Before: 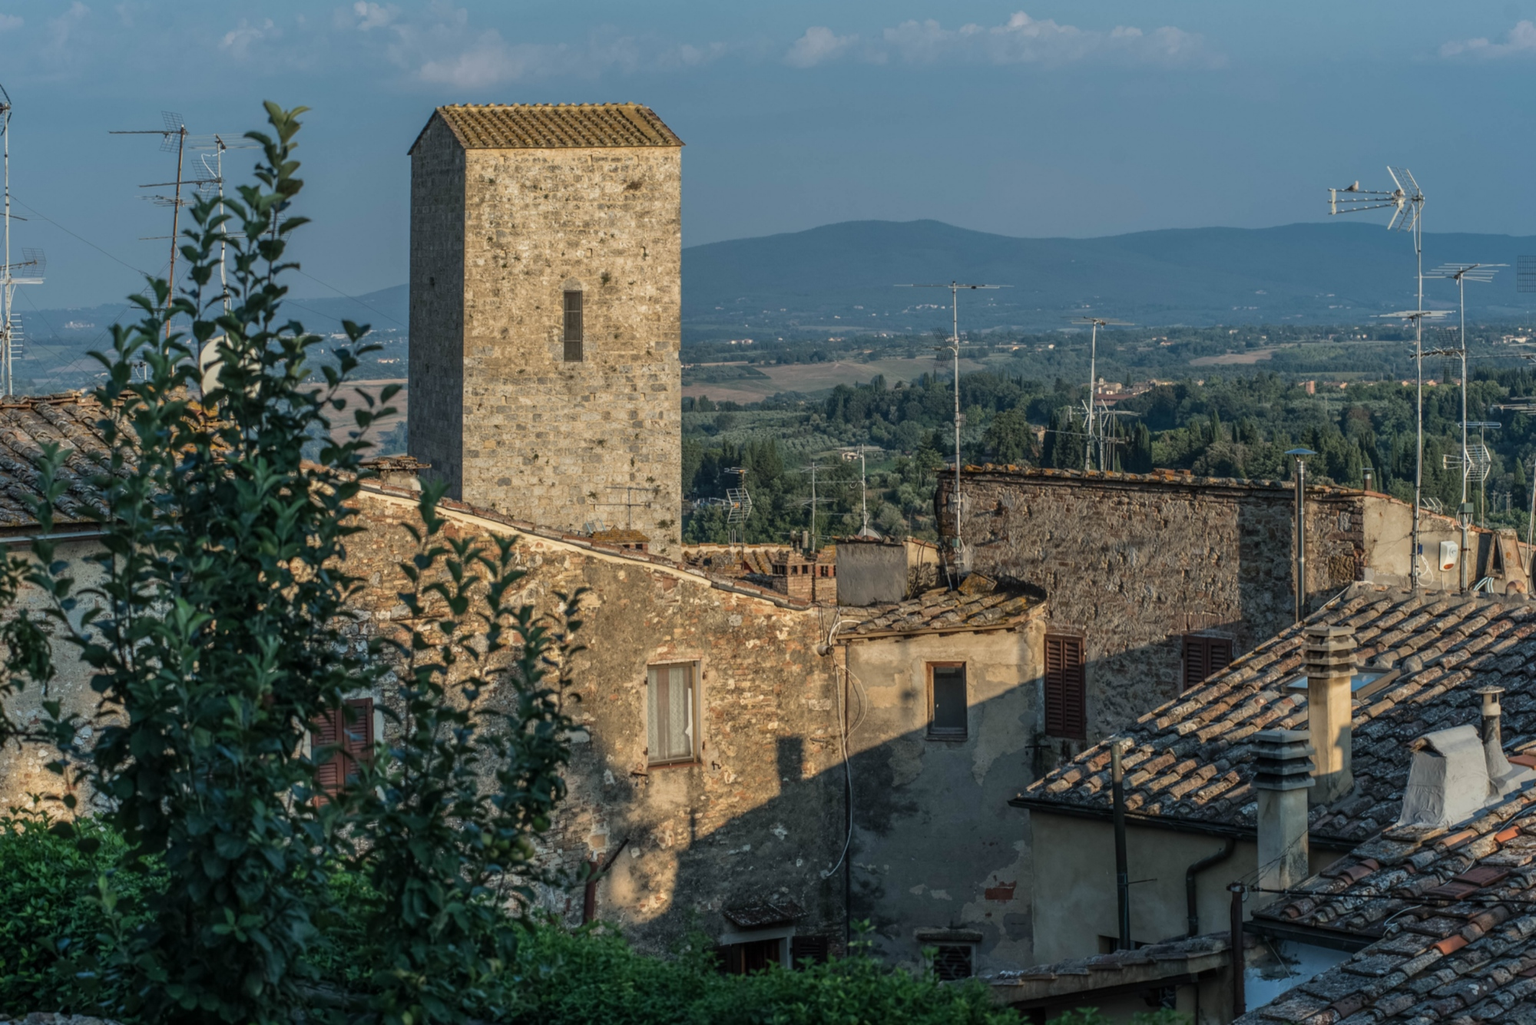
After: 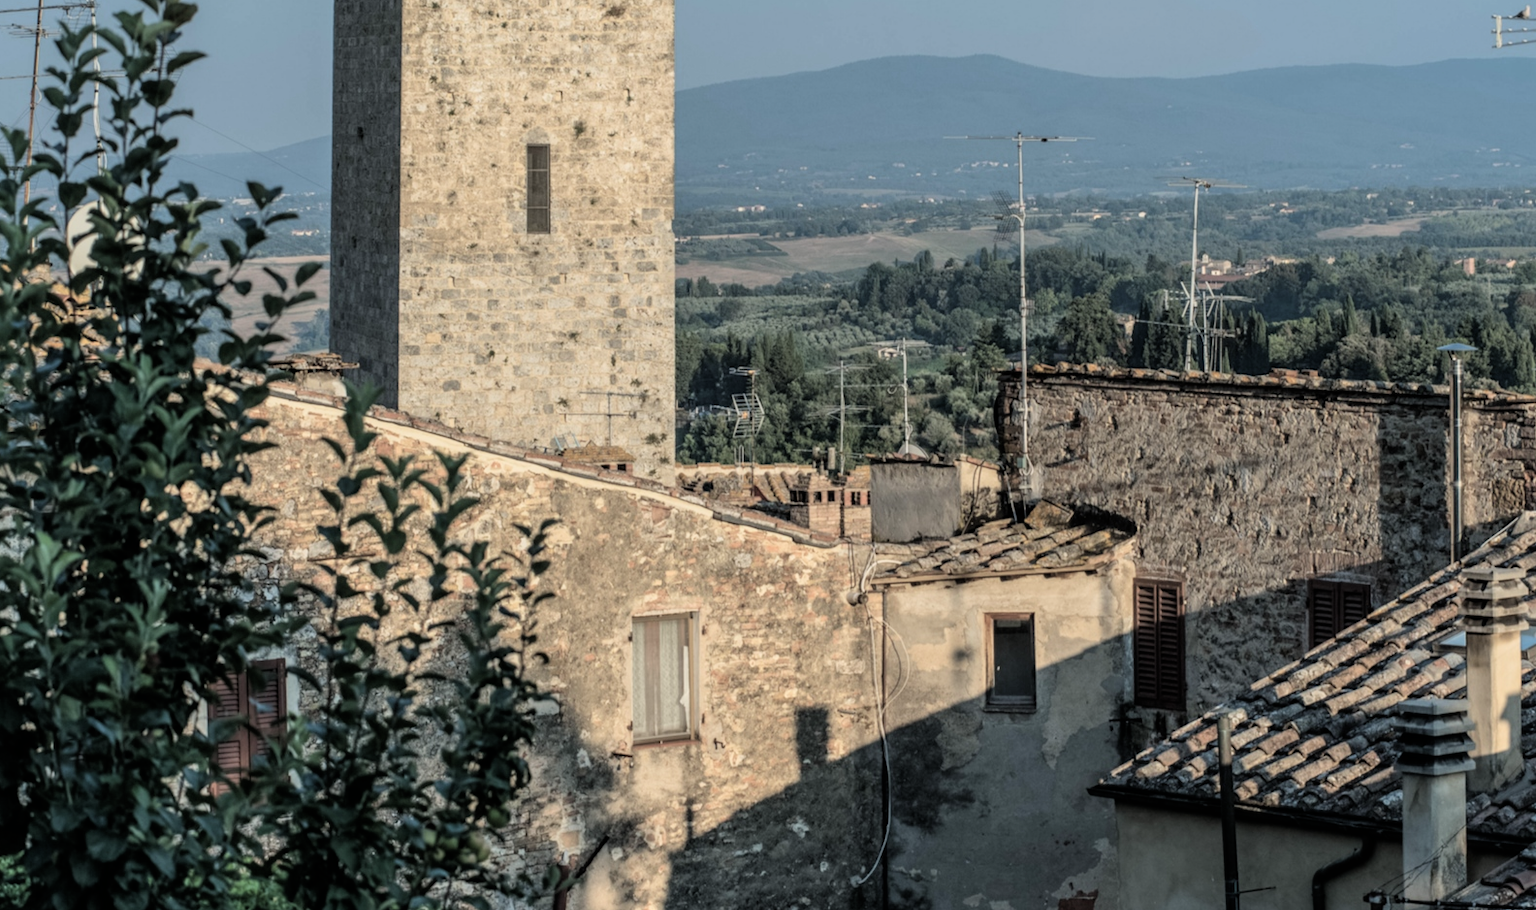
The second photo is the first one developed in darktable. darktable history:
color balance rgb: shadows lift › luminance -20.281%, perceptual saturation grading › global saturation -27.917%, global vibrance 10.417%, saturation formula JzAzBz (2021)
crop: left 9.567%, top 17.292%, right 11.184%, bottom 12.302%
filmic rgb: black relative exposure -7.94 EV, white relative exposure 4.2 EV, hardness 4.09, latitude 51.37%, contrast 1.013, shadows ↔ highlights balance 5.51%, color science v6 (2022)
exposure: exposure 0.65 EV, compensate highlight preservation false
